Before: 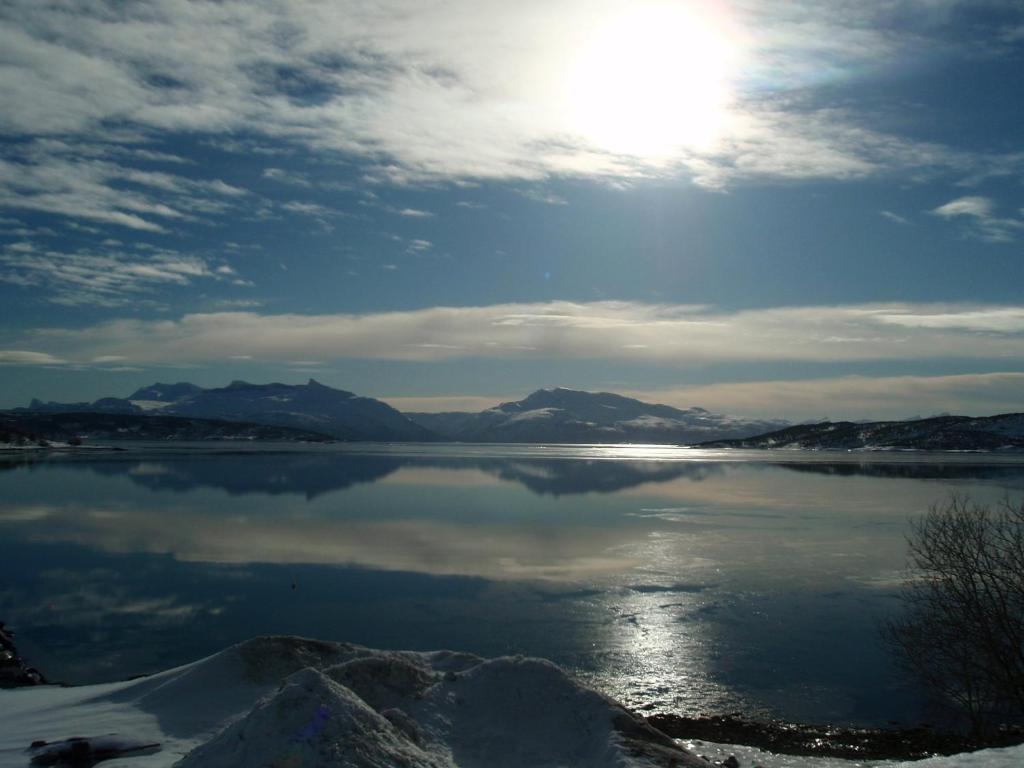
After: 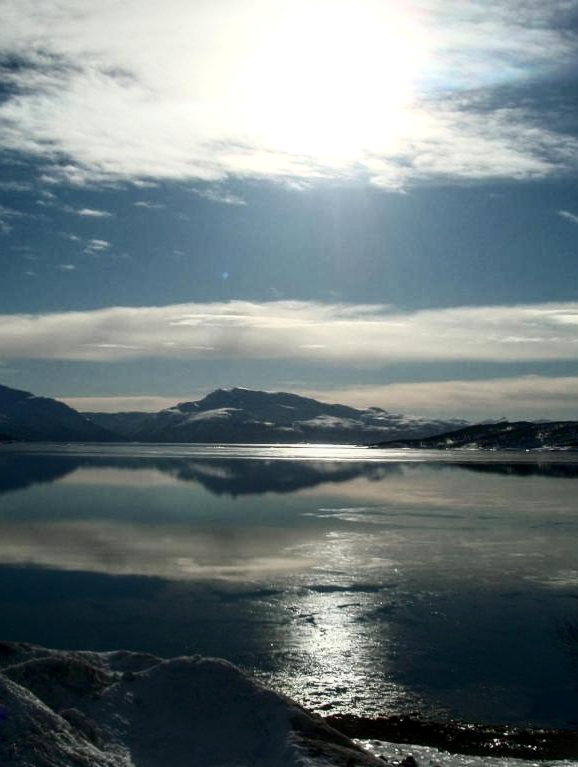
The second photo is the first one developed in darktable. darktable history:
contrast brightness saturation: contrast 0.271
local contrast: on, module defaults
crop: left 31.506%, top 0.017%, right 11.992%
